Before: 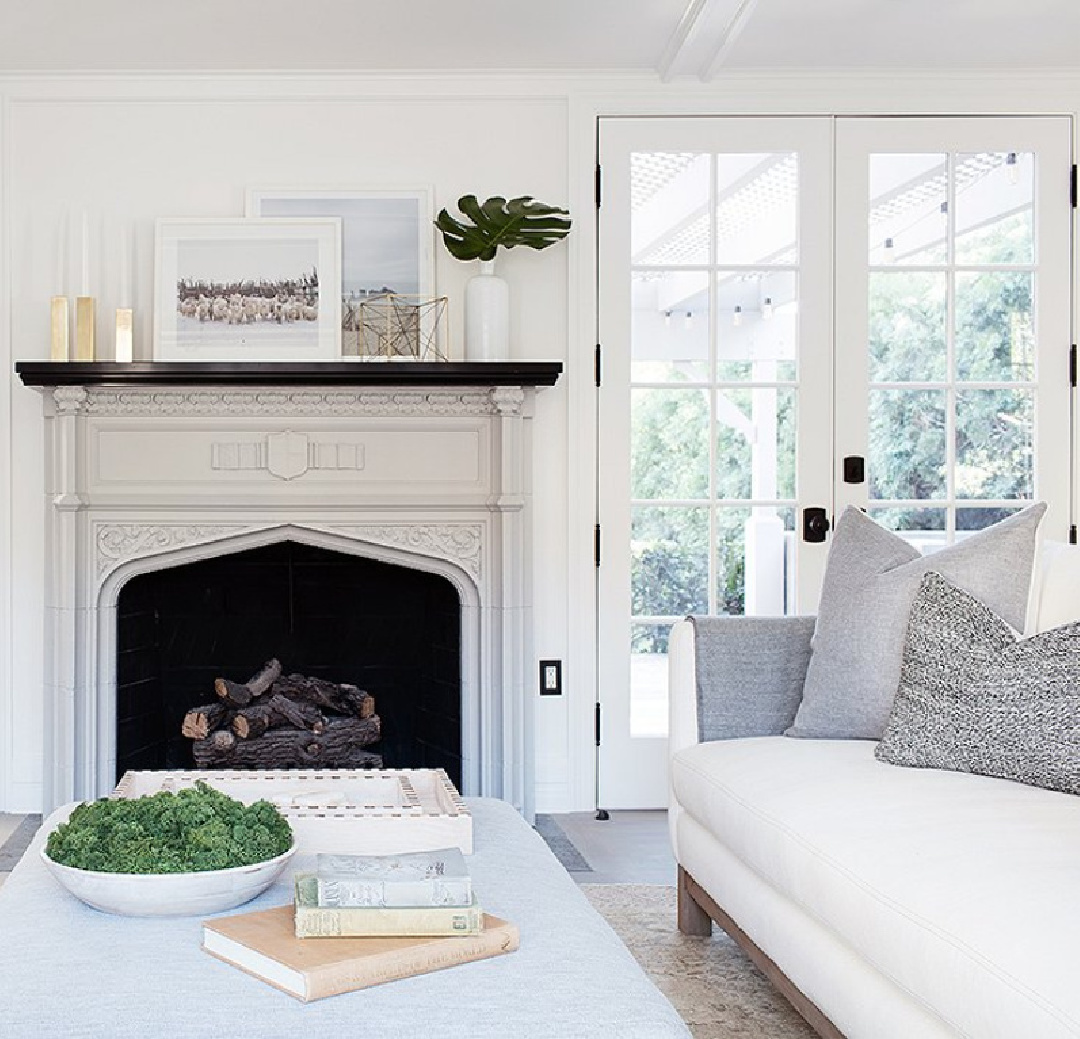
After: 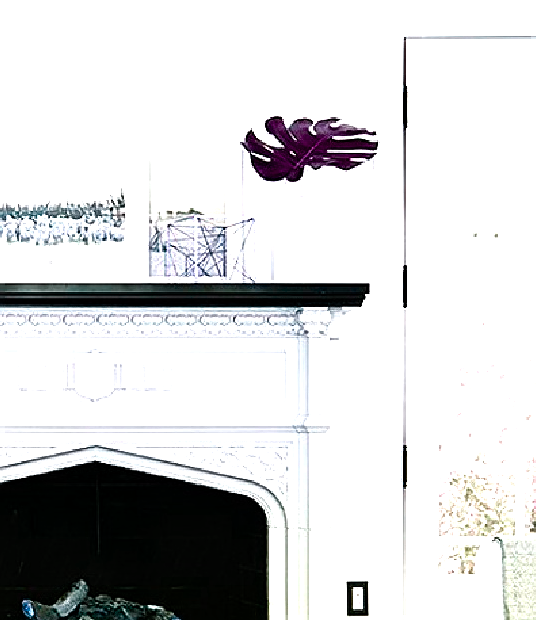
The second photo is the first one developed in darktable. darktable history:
crop: left 17.941%, top 7.665%, right 32.427%, bottom 32.382%
color balance rgb: shadows lift › chroma 0.993%, shadows lift › hue 115.16°, perceptual saturation grading › global saturation 53.878%, perceptual saturation grading › highlights -50.507%, perceptual saturation grading › mid-tones 40.433%, perceptual saturation grading › shadows 30.941%, hue shift -150.45°, contrast 34.713%, saturation formula JzAzBz (2021)
sharpen: on, module defaults
exposure: black level correction 0, exposure 0.694 EV, compensate highlight preservation false
